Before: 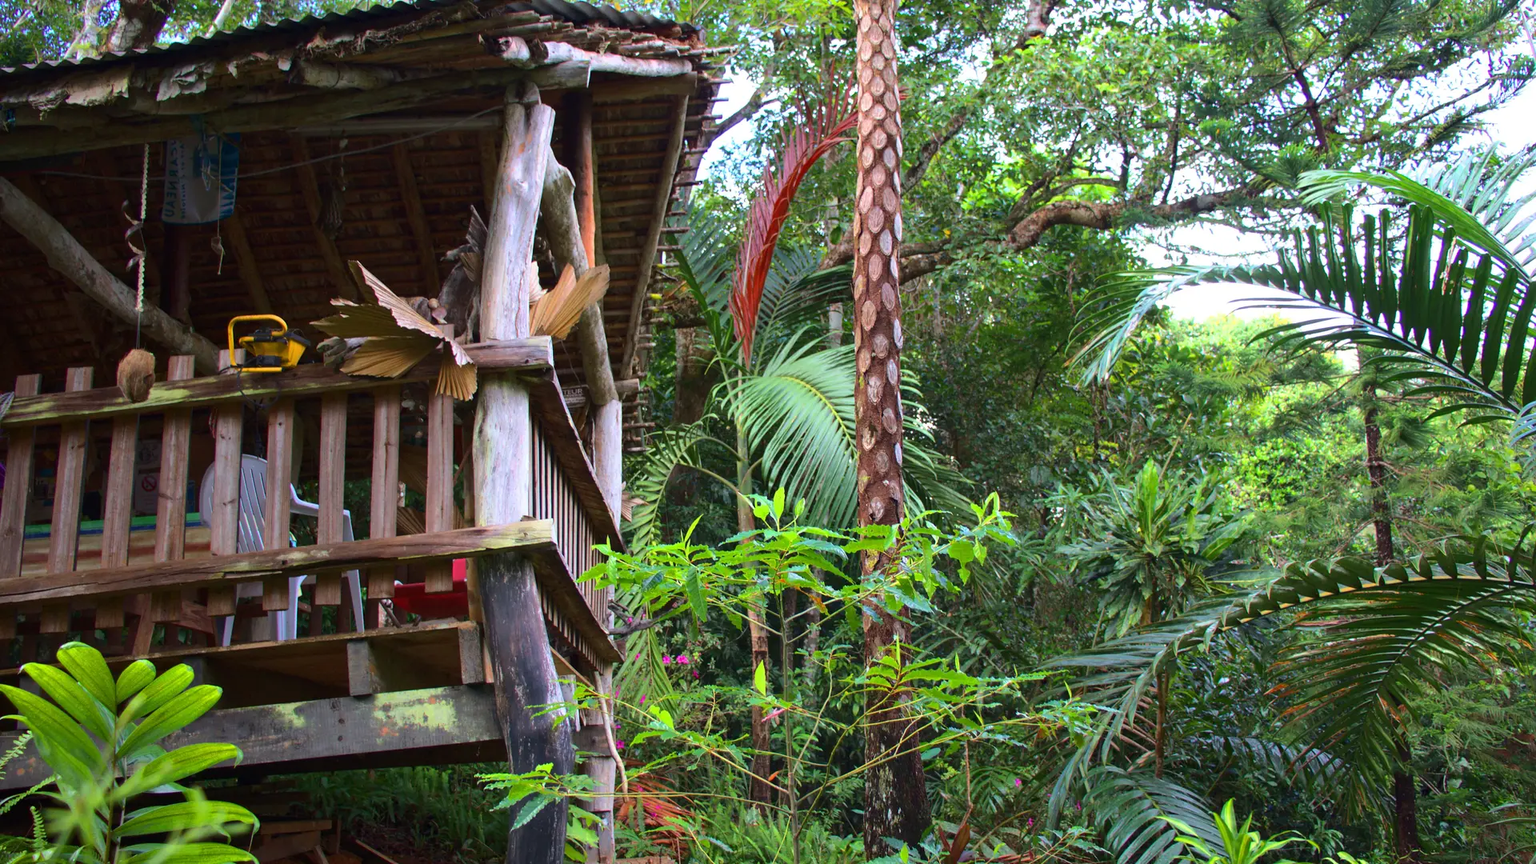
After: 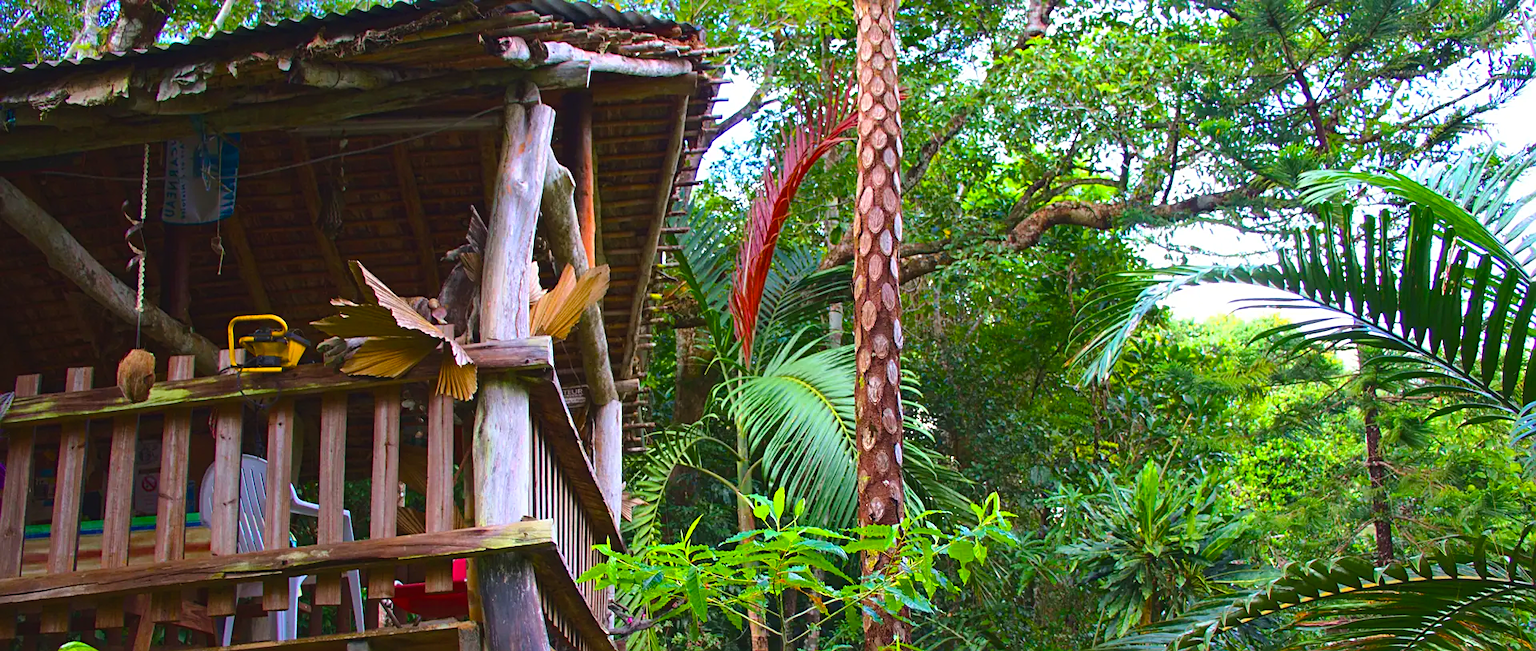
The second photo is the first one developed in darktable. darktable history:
color balance rgb: global offset › luminance 0.471%, linear chroma grading › shadows 31.421%, linear chroma grading › global chroma -2.071%, linear chroma grading › mid-tones 4.182%, perceptual saturation grading › global saturation 25.072%, global vibrance 20%
sharpen: radius 2.168, amount 0.382, threshold 0.238
crop: bottom 24.561%
